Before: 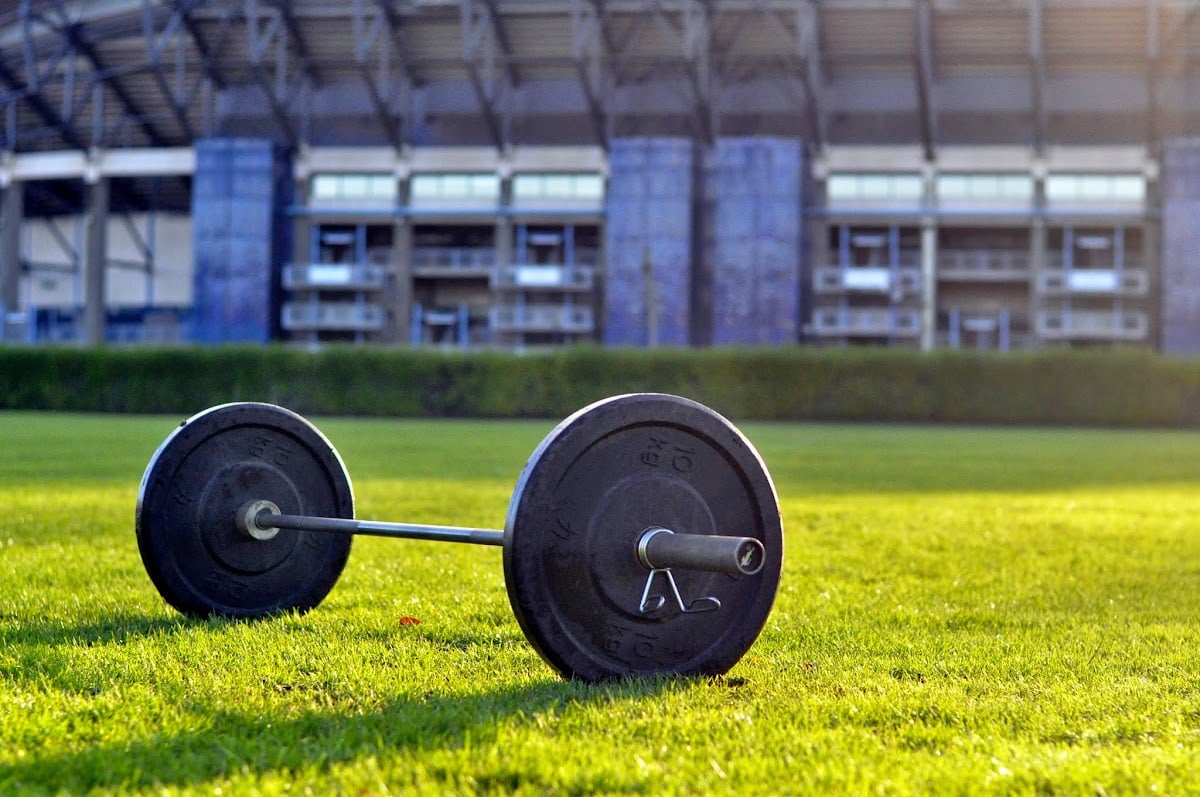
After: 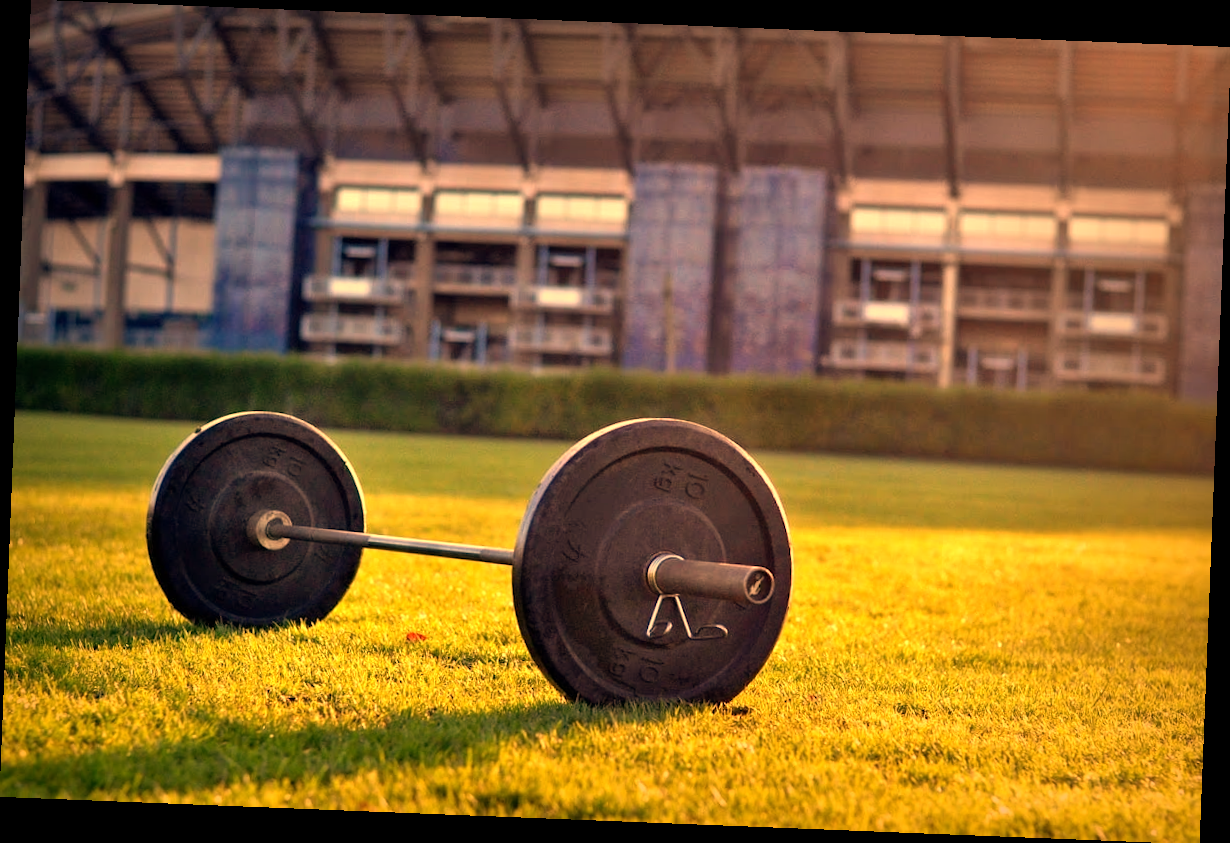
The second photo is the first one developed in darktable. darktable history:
vignetting: fall-off start 53.2%, brightness -0.594, saturation 0, automatic ratio true, width/height ratio 1.313, shape 0.22, unbound false
white balance: red 1.467, blue 0.684
rotate and perspective: rotation 2.27°, automatic cropping off
